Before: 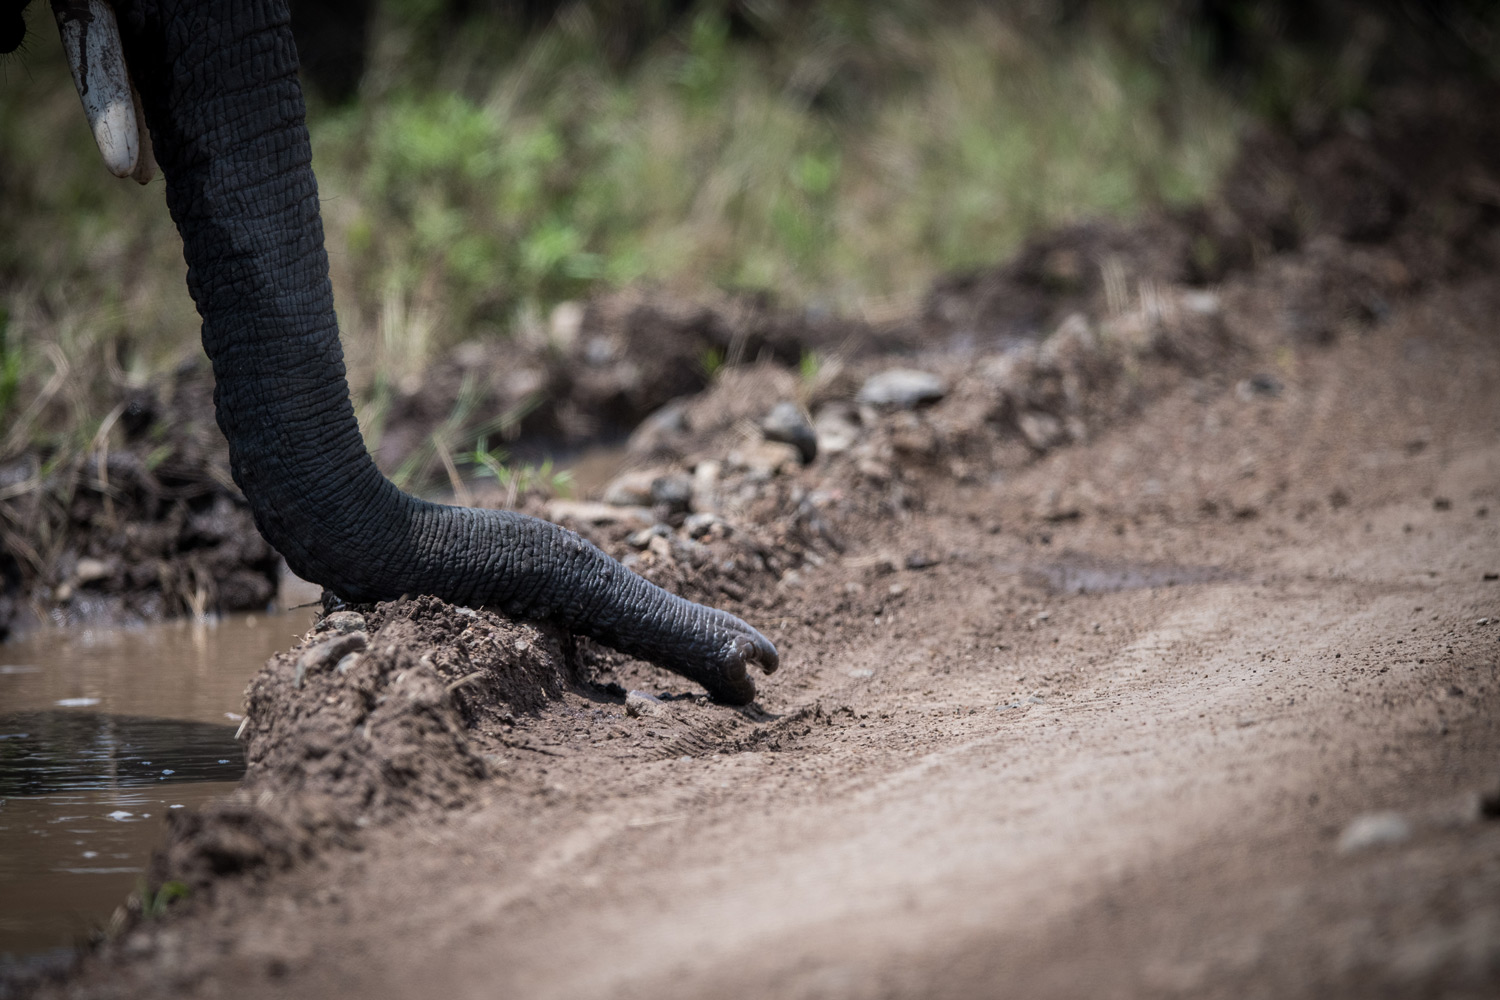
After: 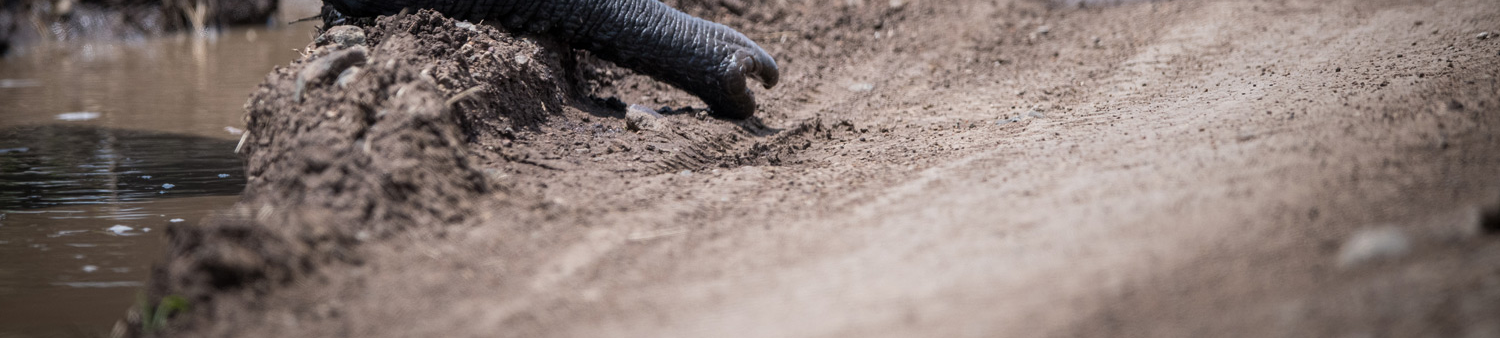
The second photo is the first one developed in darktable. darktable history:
crop and rotate: top 58.624%, bottom 7.536%
